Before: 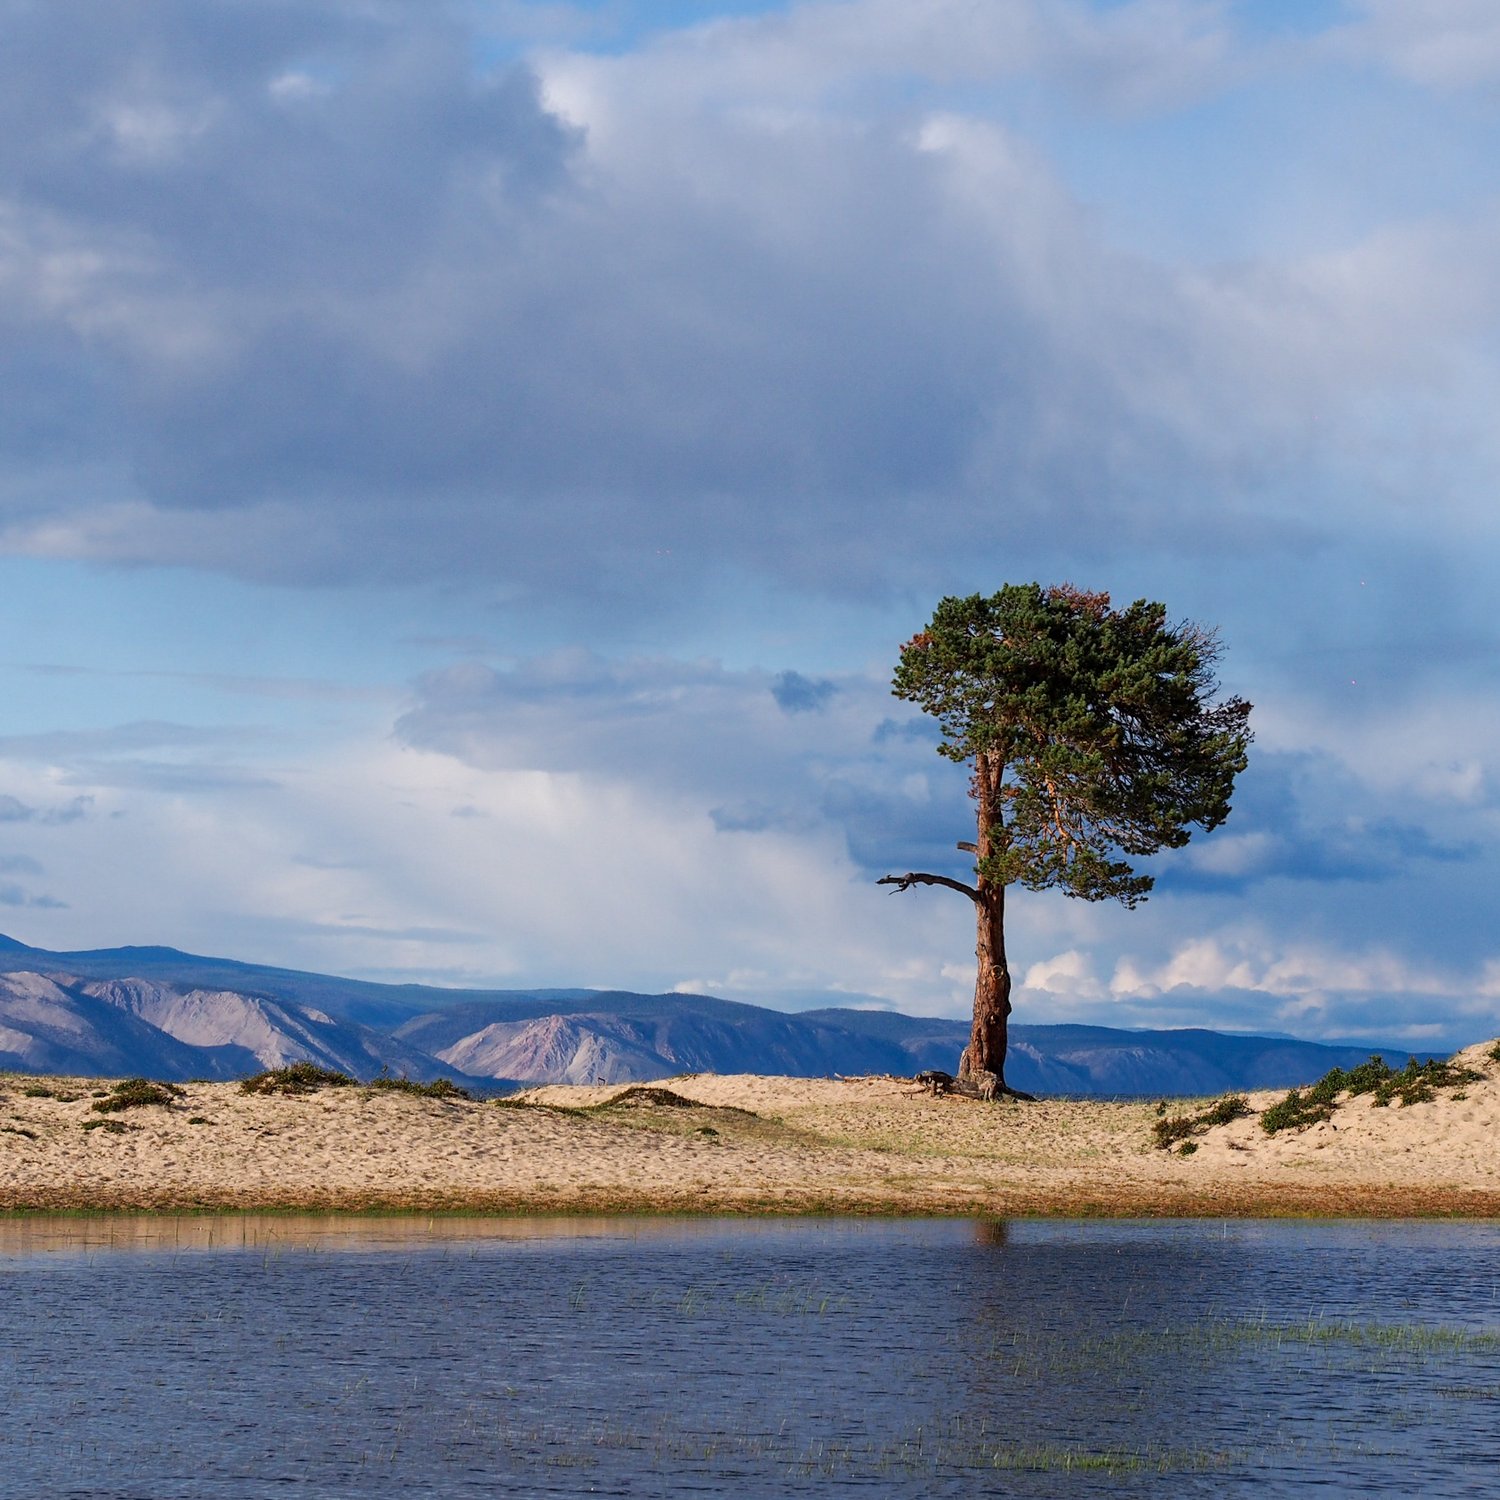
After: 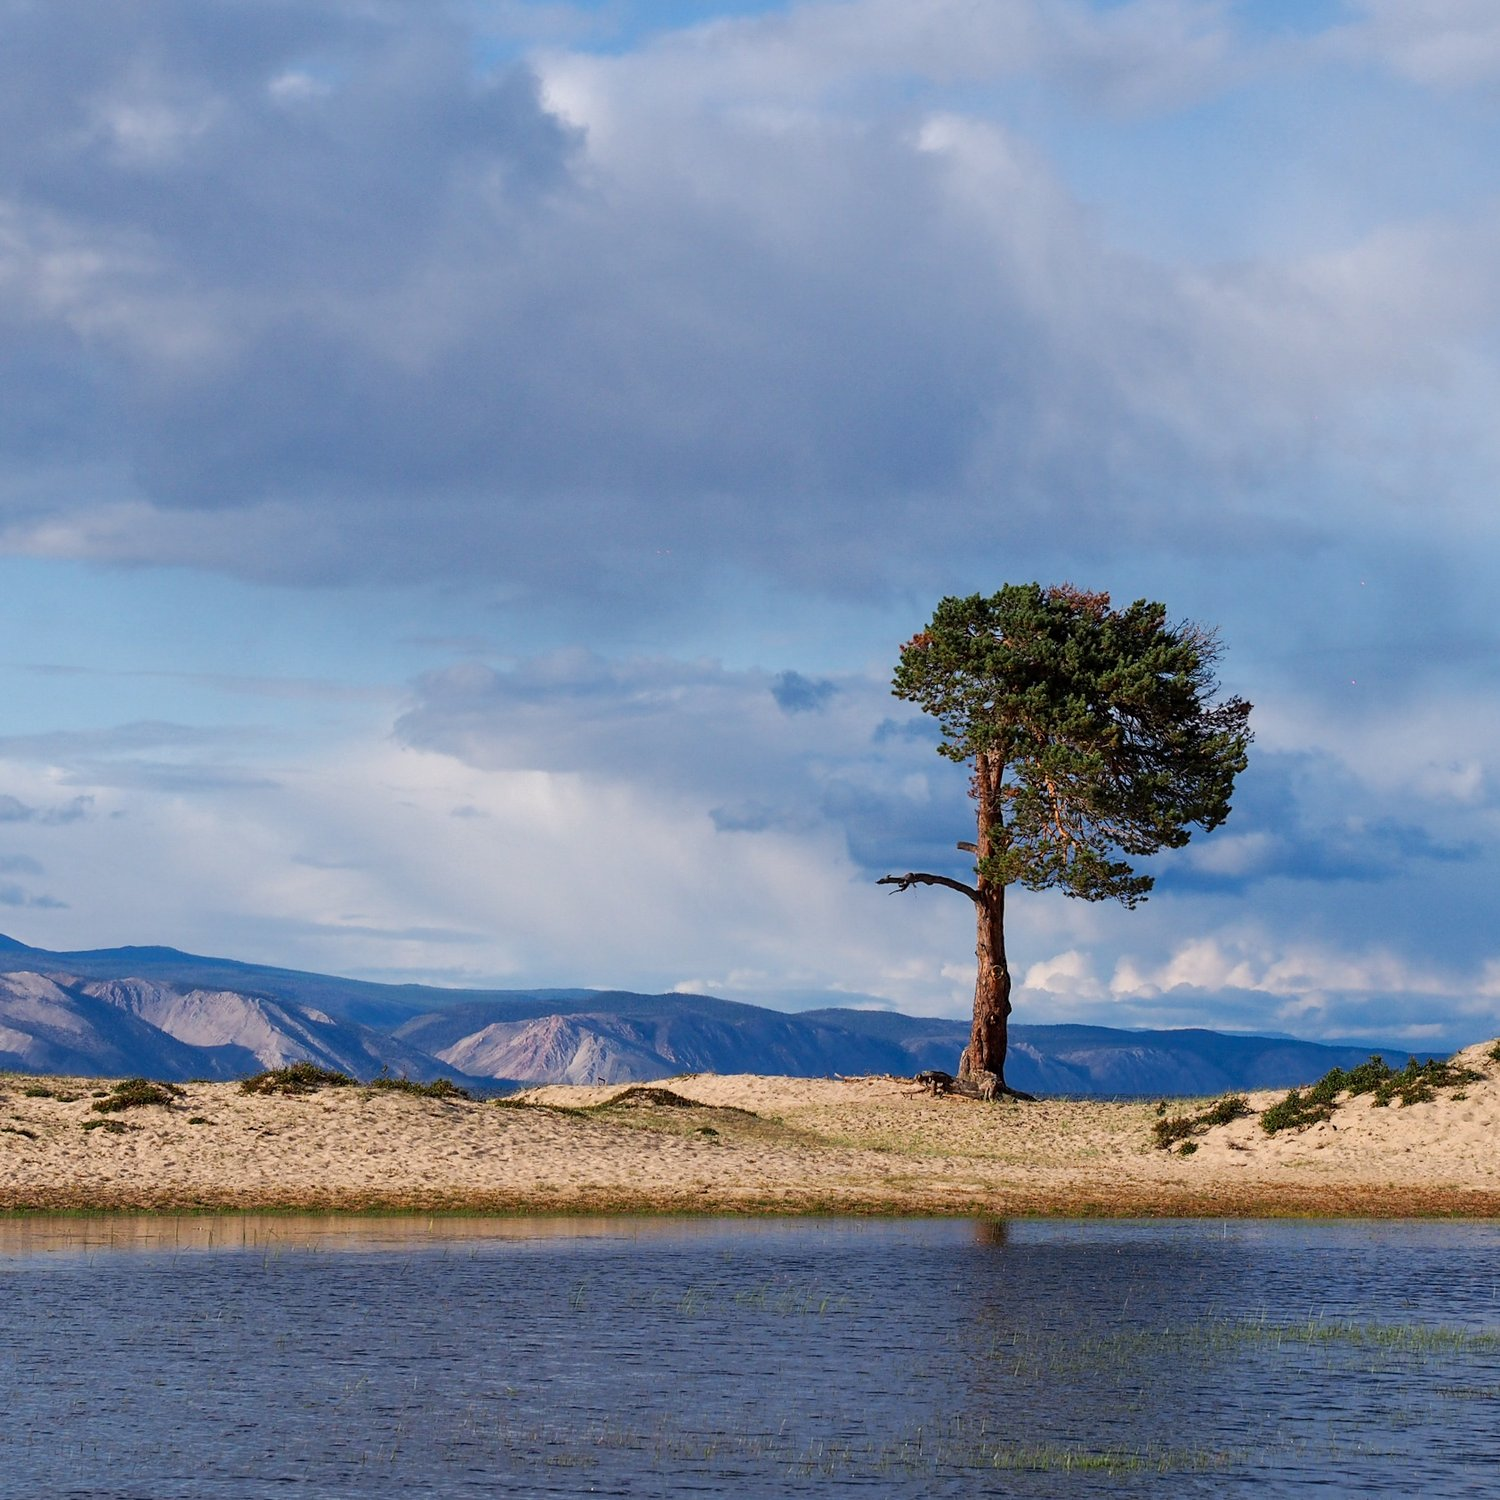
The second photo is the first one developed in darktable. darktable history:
shadows and highlights: shadows 37.69, highlights -28.11, soften with gaussian
